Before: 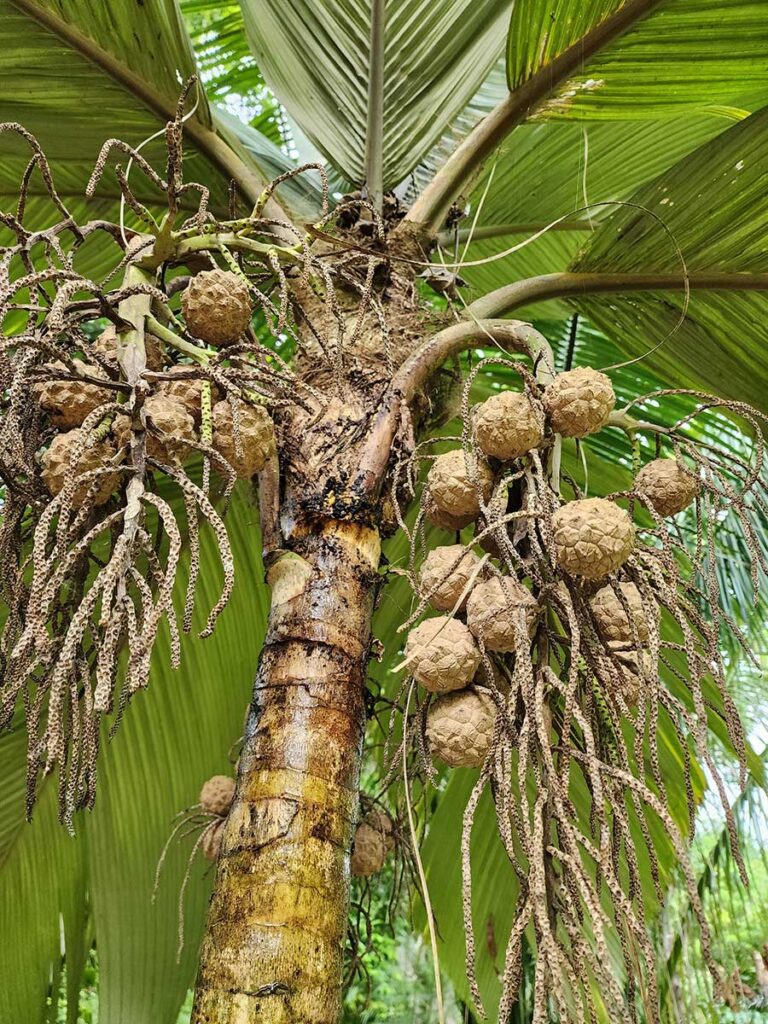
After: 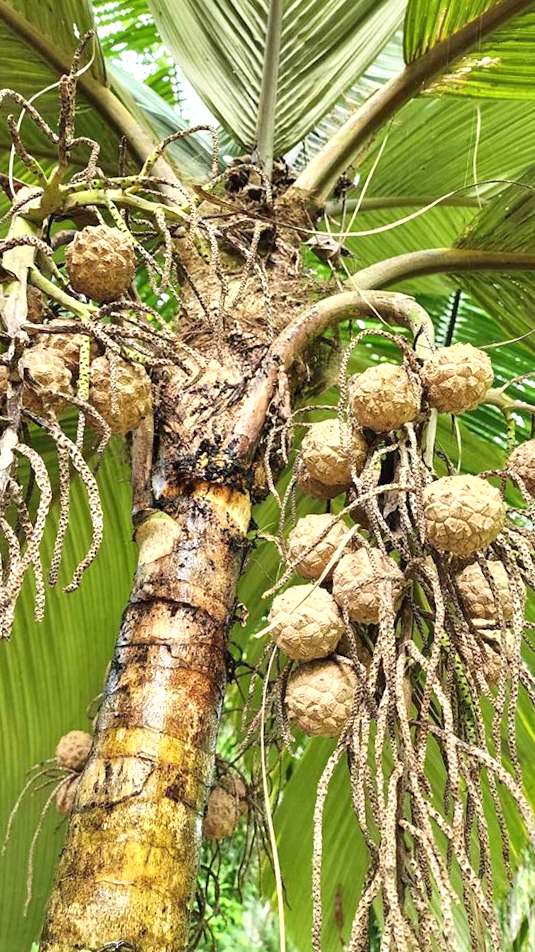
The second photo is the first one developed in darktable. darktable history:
exposure: black level correction 0, exposure 0.7 EV, compensate exposure bias true, compensate highlight preservation false
crop and rotate: angle -3.27°, left 14.277%, top 0.028%, right 10.766%, bottom 0.028%
